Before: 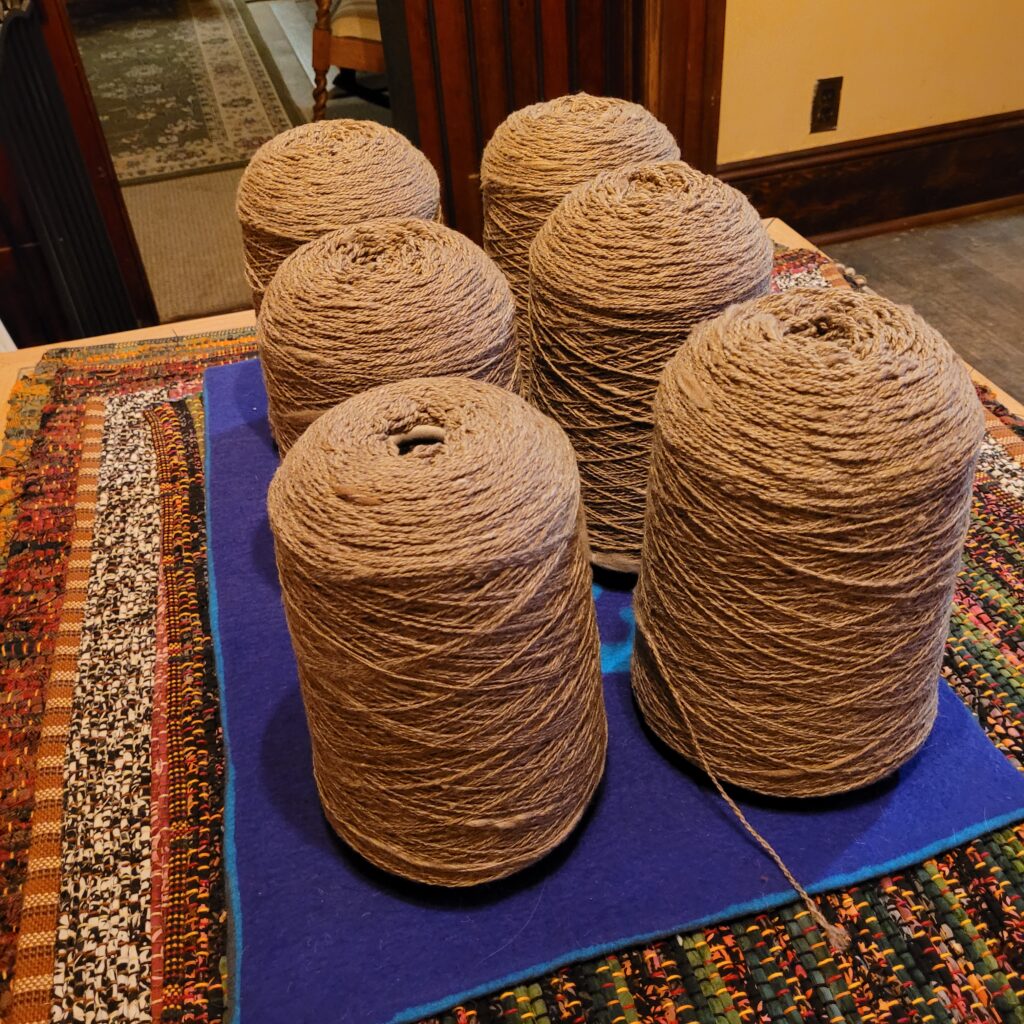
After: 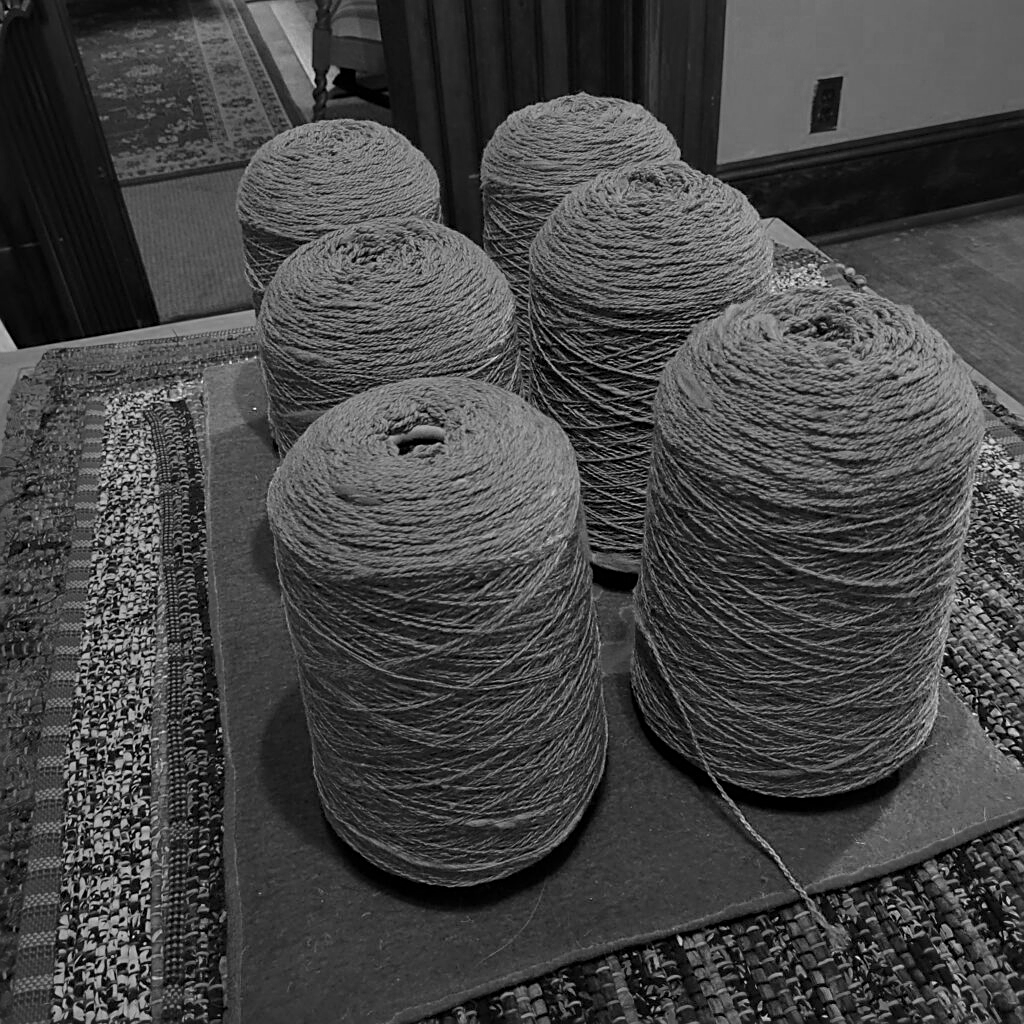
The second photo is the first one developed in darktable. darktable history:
color zones: curves: ch0 [(0.002, 0.589) (0.107, 0.484) (0.146, 0.249) (0.217, 0.352) (0.309, 0.525) (0.39, 0.404) (0.455, 0.169) (0.597, 0.055) (0.724, 0.212) (0.775, 0.691) (0.869, 0.571) (1, 0.587)]; ch1 [(0, 0) (0.143, 0) (0.286, 0) (0.429, 0) (0.571, 0) (0.714, 0) (0.857, 0)]
sharpen: on, module defaults
